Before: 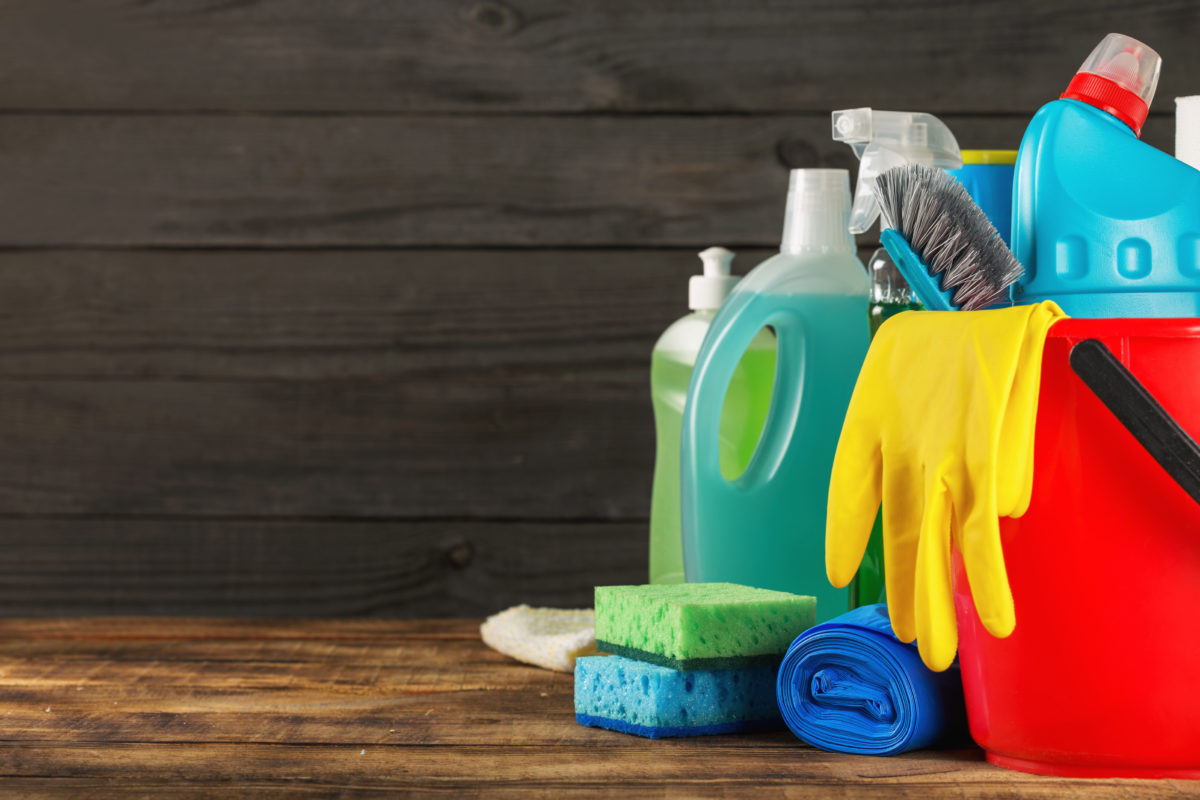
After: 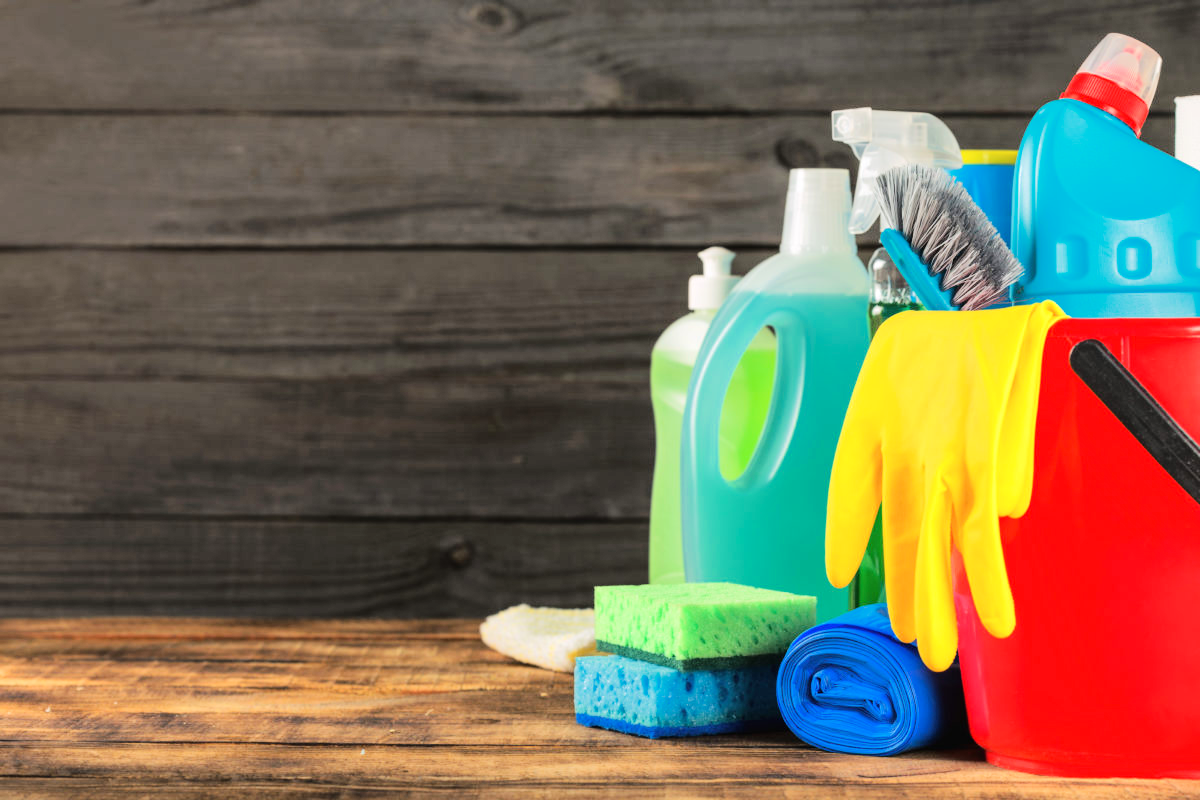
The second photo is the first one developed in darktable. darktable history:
color zones: curves: ch0 [(0, 0.5) (0.143, 0.5) (0.286, 0.5) (0.429, 0.495) (0.571, 0.437) (0.714, 0.44) (0.857, 0.496) (1, 0.5)]
tone equalizer: -7 EV 0.143 EV, -6 EV 0.612 EV, -5 EV 1.19 EV, -4 EV 1.29 EV, -3 EV 1.14 EV, -2 EV 0.6 EV, -1 EV 0.147 EV, edges refinement/feathering 500, mask exposure compensation -1.57 EV, preserve details no
